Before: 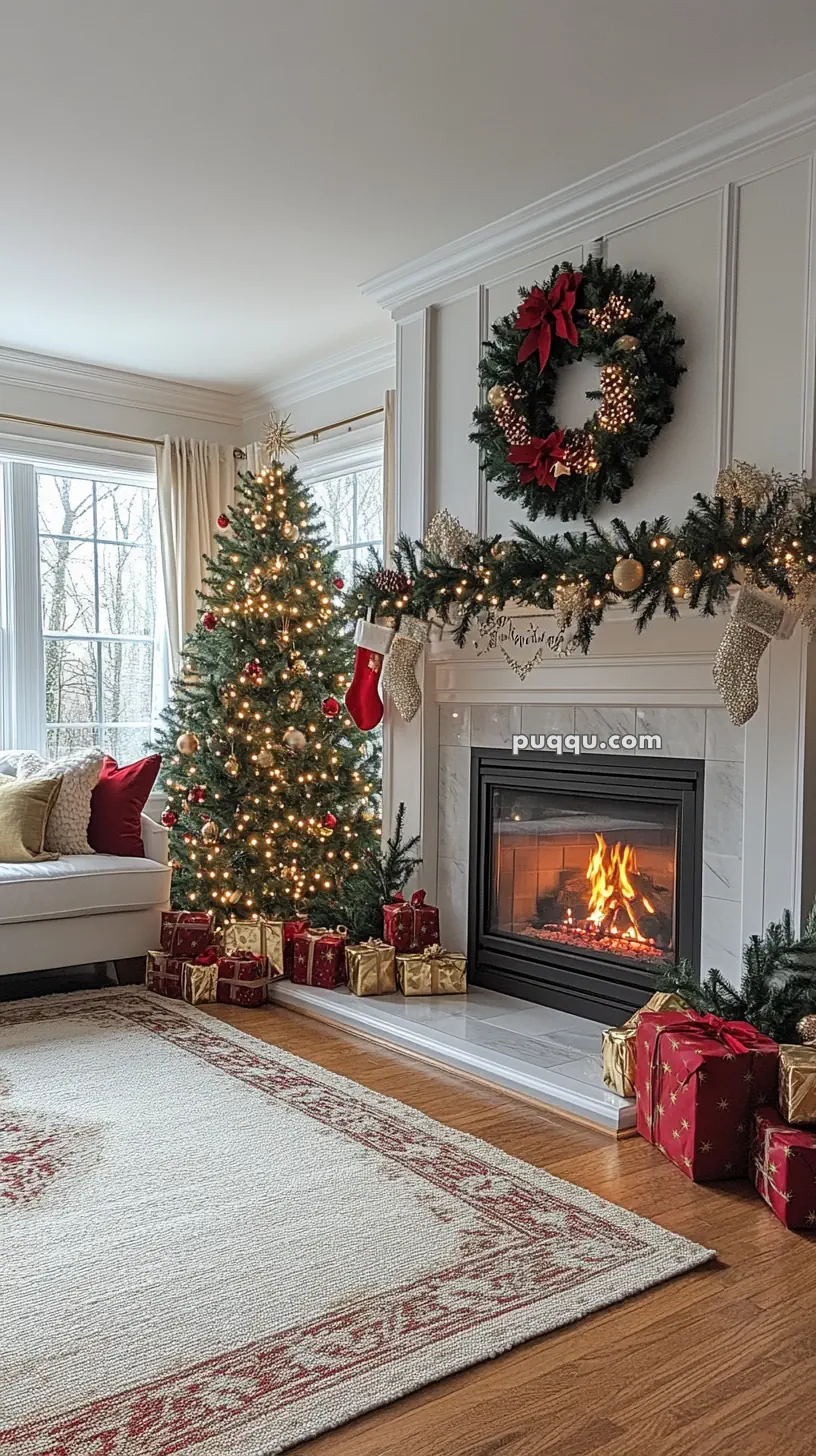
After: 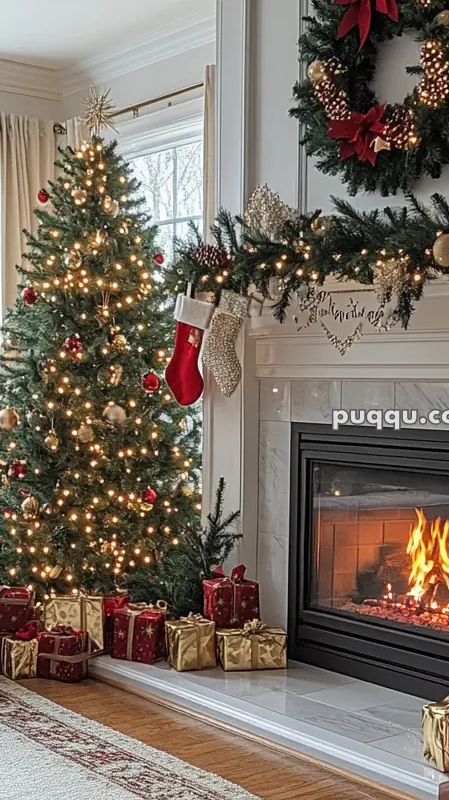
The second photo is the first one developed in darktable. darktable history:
crop and rotate: left 22.164%, top 22.382%, right 22.801%, bottom 22.622%
